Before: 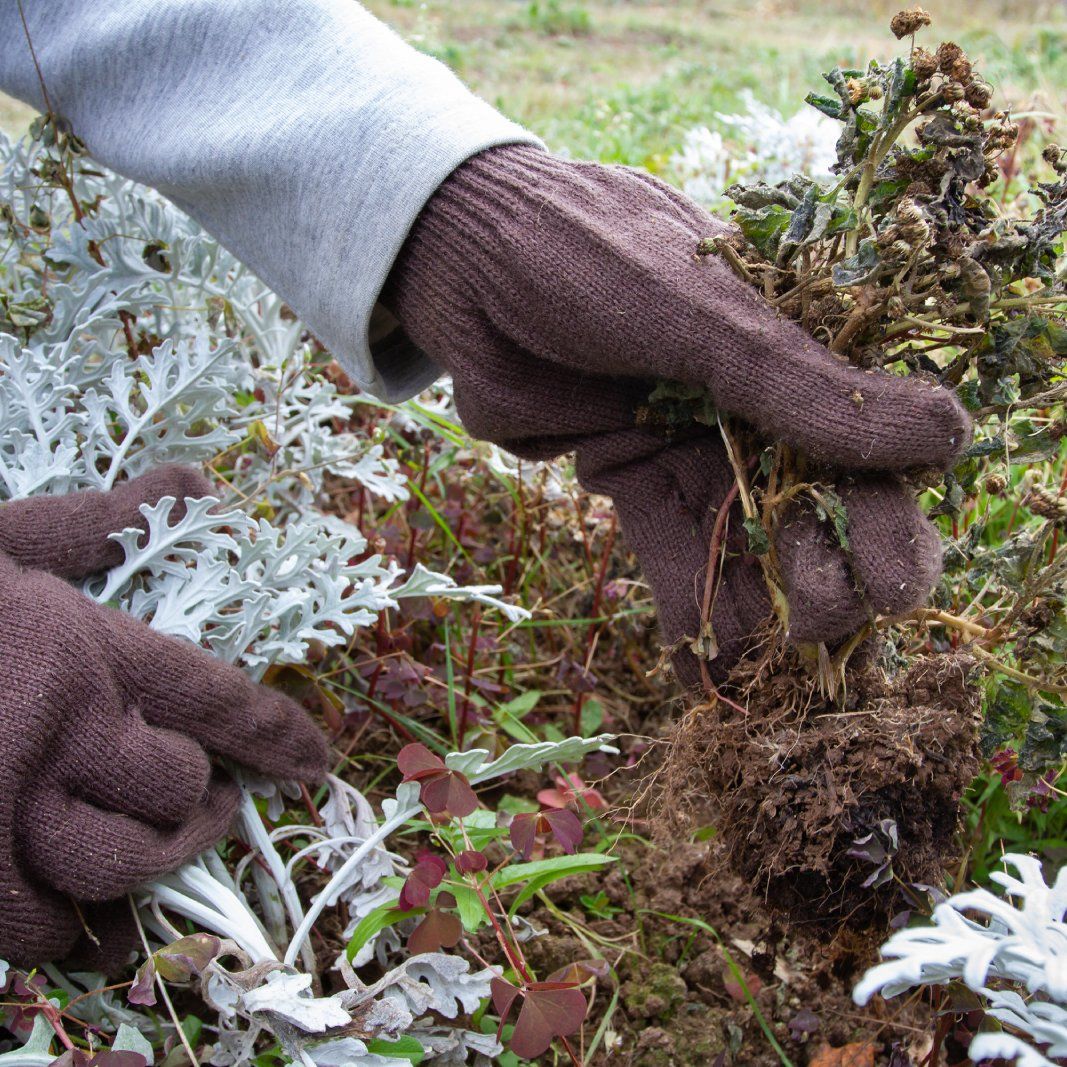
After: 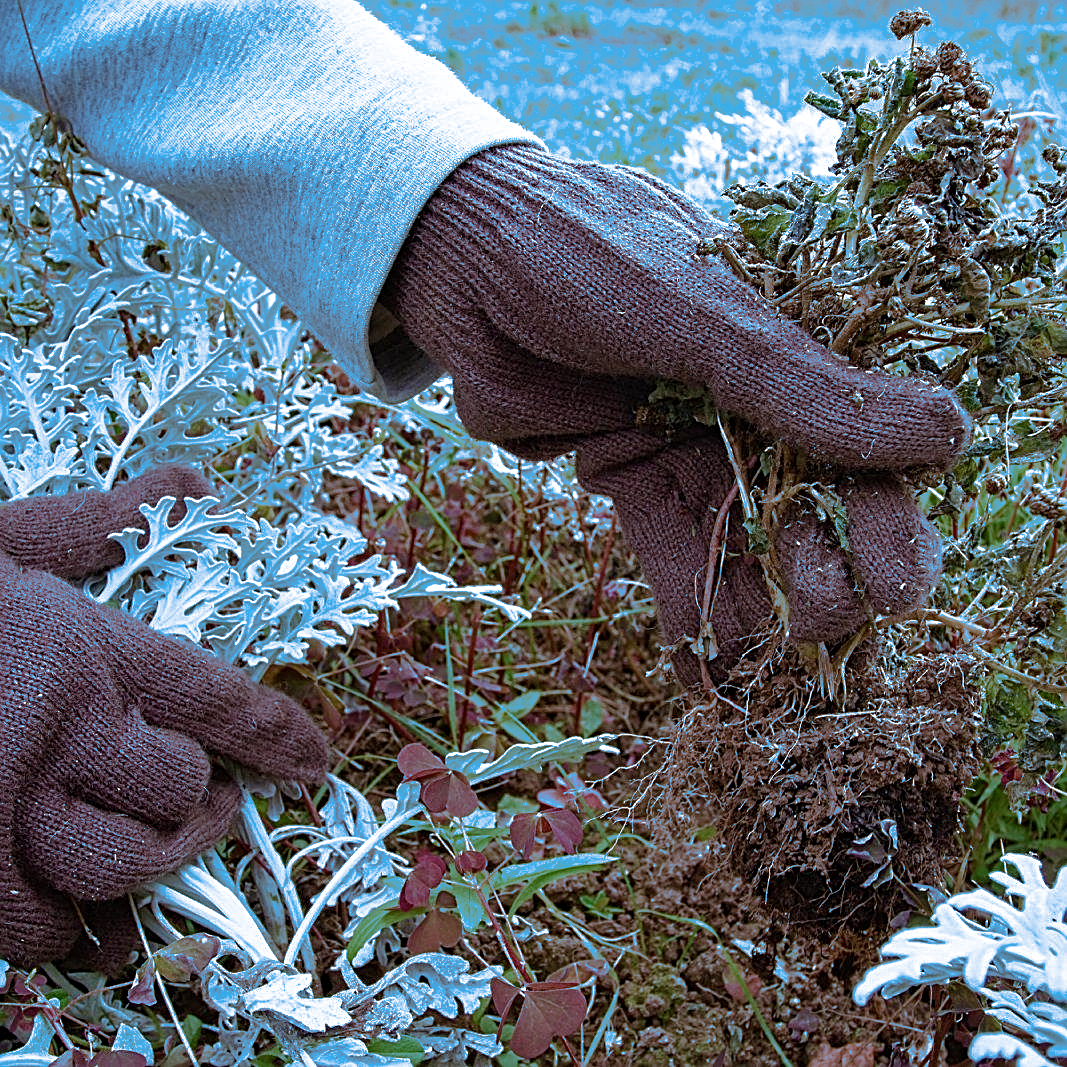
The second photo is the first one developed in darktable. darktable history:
velvia: strength 29%
contrast equalizer: y [[0.5, 0.5, 0.5, 0.539, 0.64, 0.611], [0.5 ×6], [0.5 ×6], [0 ×6], [0 ×6]]
sharpen: on, module defaults
split-toning: shadows › hue 220°, shadows › saturation 0.64, highlights › hue 220°, highlights › saturation 0.64, balance 0, compress 5.22%
